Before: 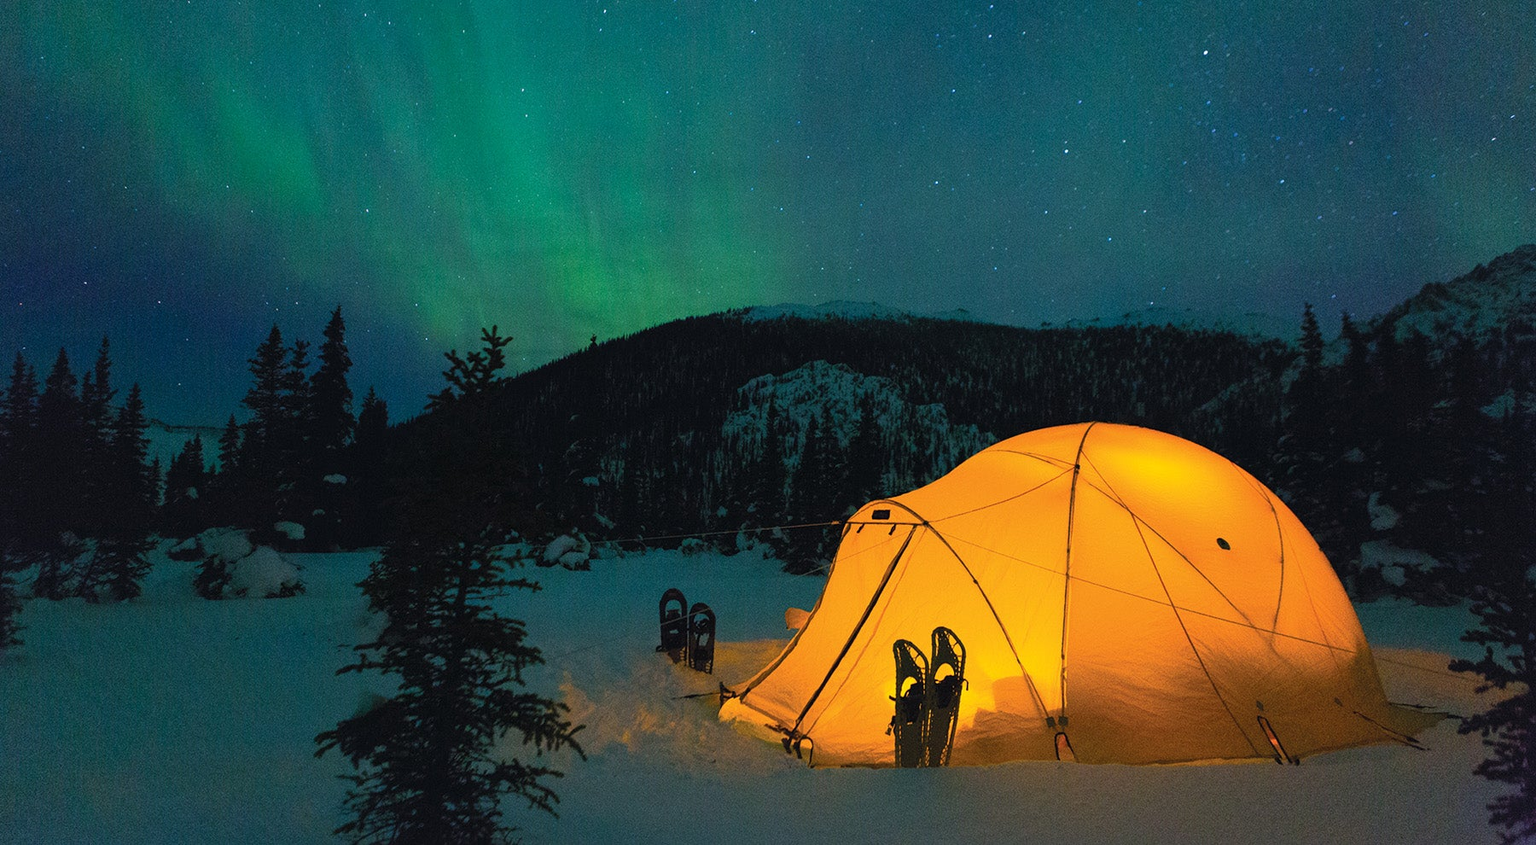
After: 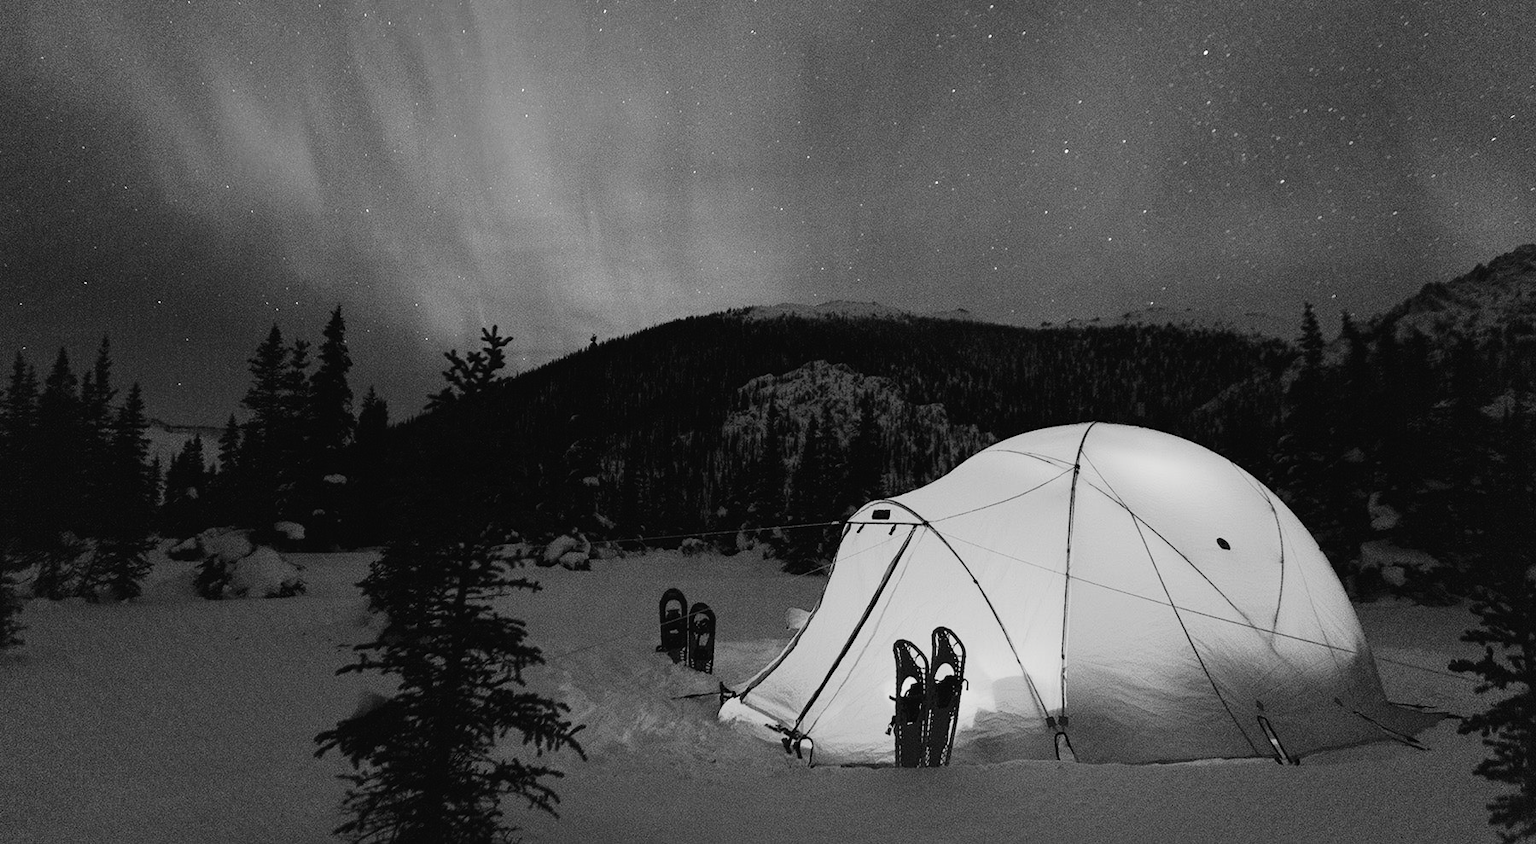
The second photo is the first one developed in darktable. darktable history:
tone curve: curves: ch0 [(0, 0) (0.003, 0.016) (0.011, 0.019) (0.025, 0.023) (0.044, 0.029) (0.069, 0.042) (0.1, 0.068) (0.136, 0.101) (0.177, 0.143) (0.224, 0.21) (0.277, 0.289) (0.335, 0.379) (0.399, 0.476) (0.468, 0.569) (0.543, 0.654) (0.623, 0.75) (0.709, 0.822) (0.801, 0.893) (0.898, 0.946) (1, 1)], preserve colors none
color look up table: target L [100, 95.84, 88.82, 81.33, 75.15, 75.88, 72.94, 65.49, 67.37, 56.83, 37.41, 31.17, 30.3, 200.64, 83.12, 71.1, 72.21, 59.15, 59.41, 57.87, 50.83, 33.46, 31.67, 25.91, 12.74, 90.24, 80.24, 74.42, 69.98, 65.11, 66.24, 62.46, 47.24, 54.76, 50.17, 41.55, 50.83, 37.41, 27.39, 19.55, 19.55, 9.263, 8.248, 87.41, 84.56, 77.34, 69.24, 59.41, 34.31], target a [-0.097, -0.099, -0.101, 0, -0.002, -0.001, -0.001, -0.001, 0, 0.001 ×4, 0, -0.001, 0, 0, 0.001, 0, 0, 0, 0.001, 0.001, 0, 0, -0.003, -0.001, -0.001, -0.001, 0, -0.002, -0.001, 0, 0, 0.001, 0.001, 0, 0.001 ×4, 0, 0, -0.003, -0.003, -0.001, 0, 0, 0.001], target b [1.212, 1.225, 1.246, 0.002, 0.024, 0.003, 0.003, 0.004, 0.003, -0.003 ×4, 0, 0.003, 0.003, 0.003, -0.003, -0.003, -0.003, 0.003, -0.003, -0.005, -0.003, -0.001, 0.024, 0.003 ×4, 0.023, 0.004, -0.003, 0.003, -0.003, -0.003, 0.003, -0.003 ×4, 0.003, -0.002, 0.025, 0.025, 0.003, 0.003, -0.003, -0.003], num patches 49
